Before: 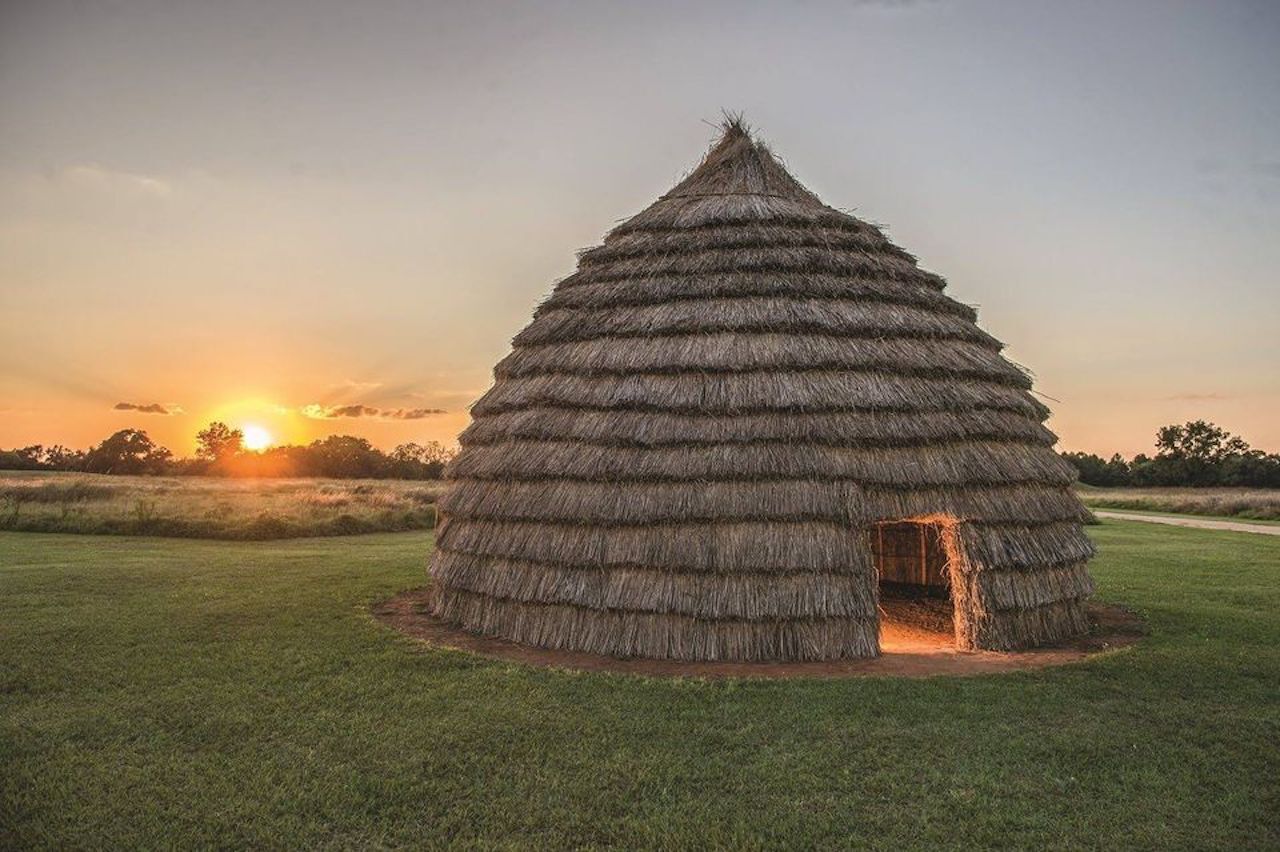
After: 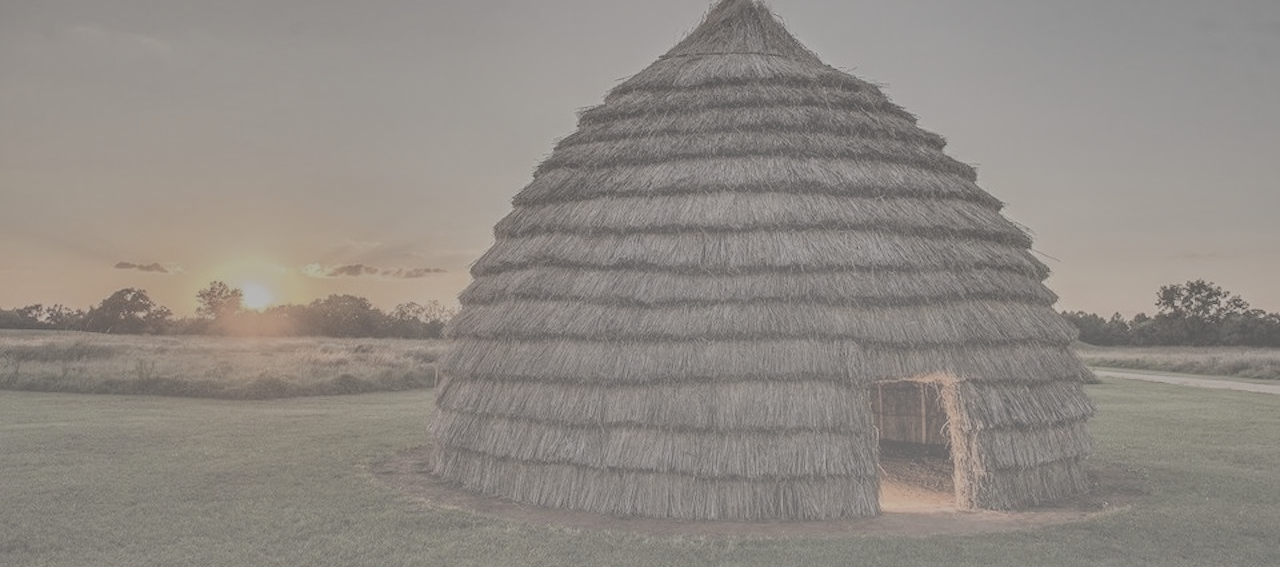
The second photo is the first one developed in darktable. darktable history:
contrast brightness saturation: contrast -0.337, brightness 0.764, saturation -0.773
color balance rgb: power › luminance -3.515%, power › chroma 0.587%, power › hue 42.3°, perceptual saturation grading › global saturation 18.023%
crop: top 16.614%, bottom 16.748%
base curve: curves: ch0 [(0, 0) (0.204, 0.334) (0.55, 0.733) (1, 1)], preserve colors none
exposure: exposure -1.56 EV, compensate exposure bias true, compensate highlight preservation false
tone equalizer: edges refinement/feathering 500, mask exposure compensation -1.57 EV, preserve details no
shadows and highlights: white point adjustment -3.82, highlights -63.66, soften with gaussian
